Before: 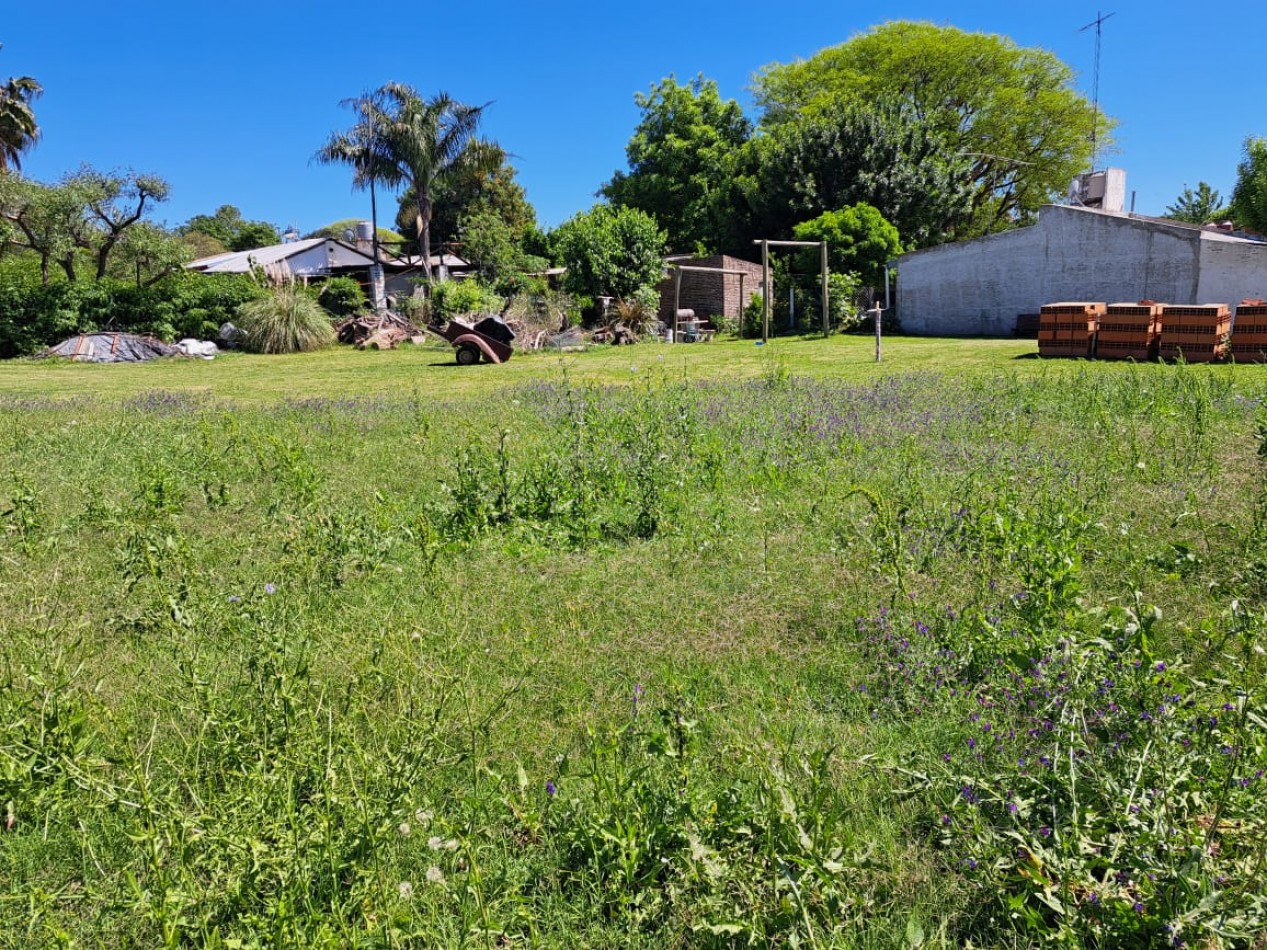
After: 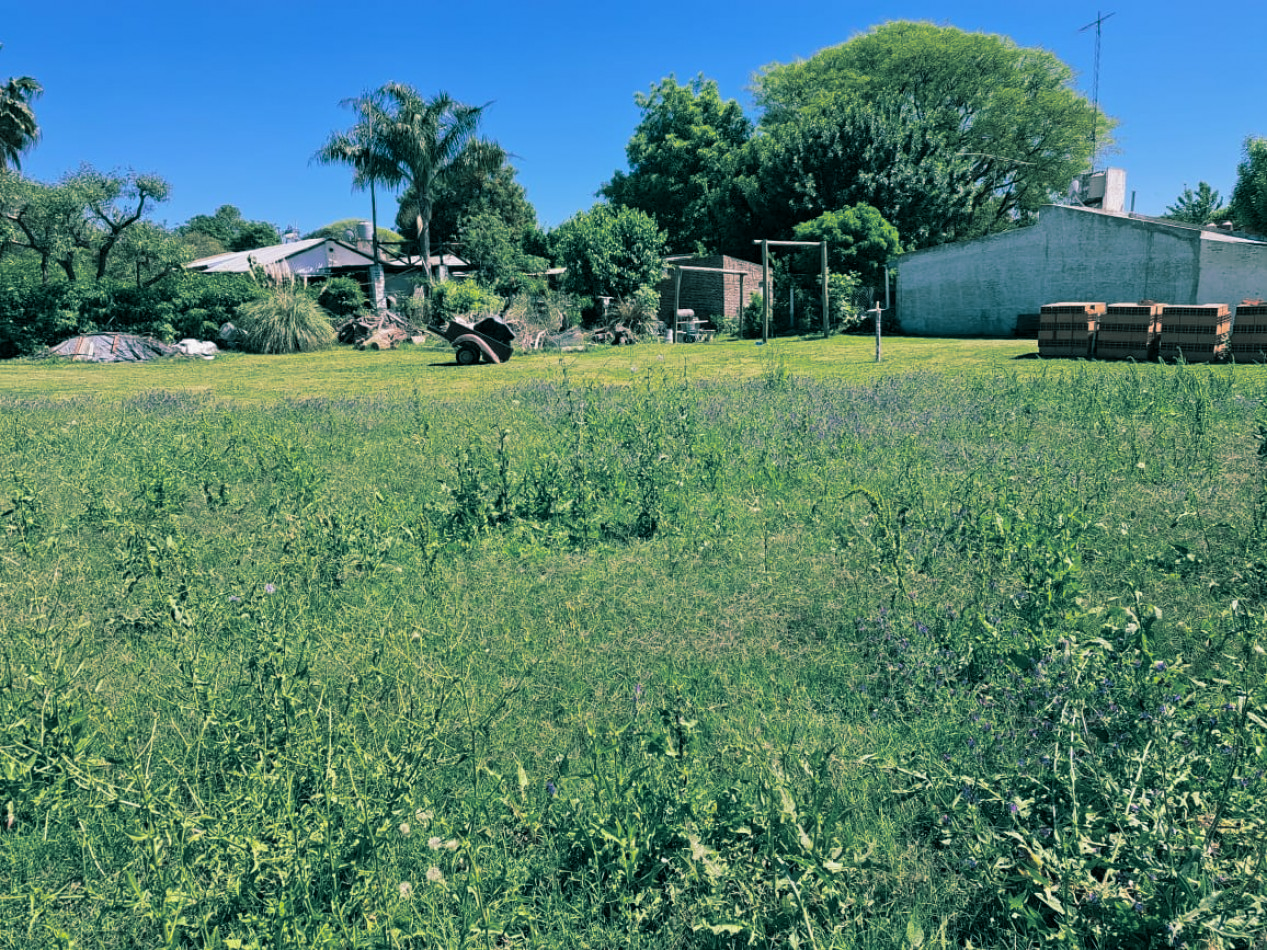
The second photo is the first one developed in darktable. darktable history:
split-toning: shadows › hue 183.6°, shadows › saturation 0.52, highlights › hue 0°, highlights › saturation 0
